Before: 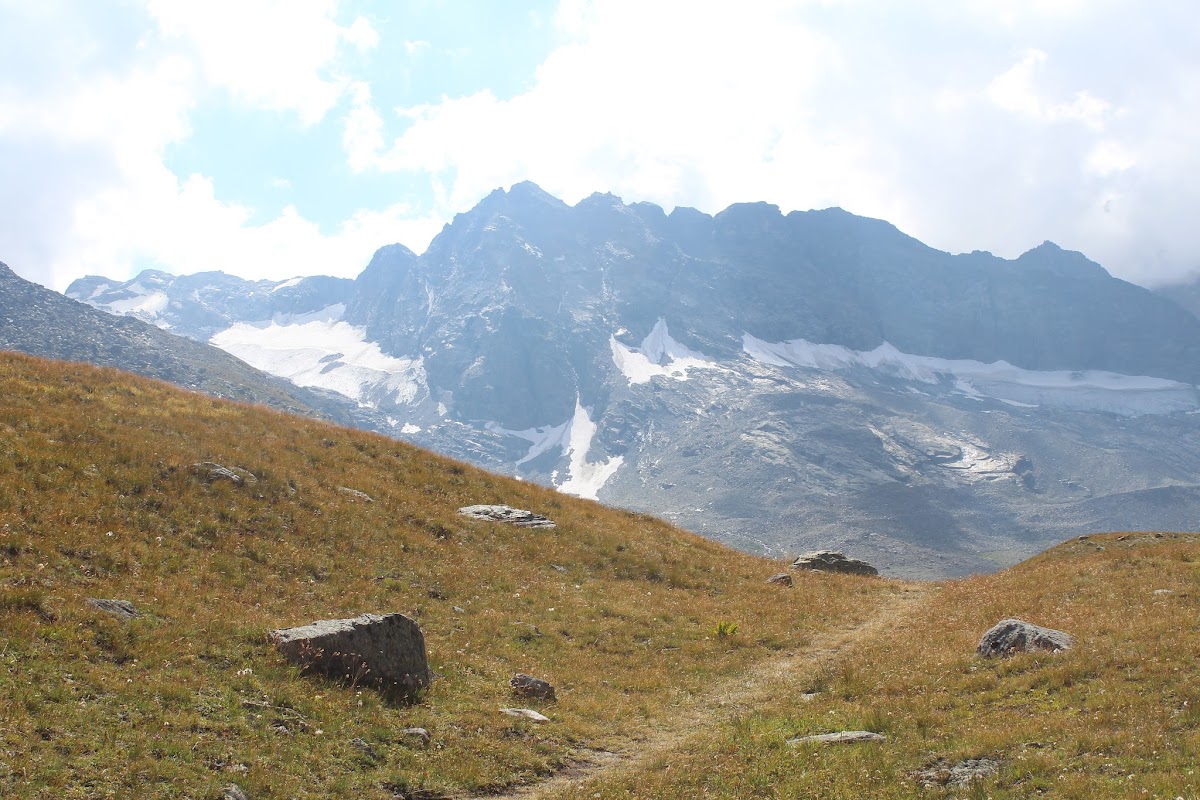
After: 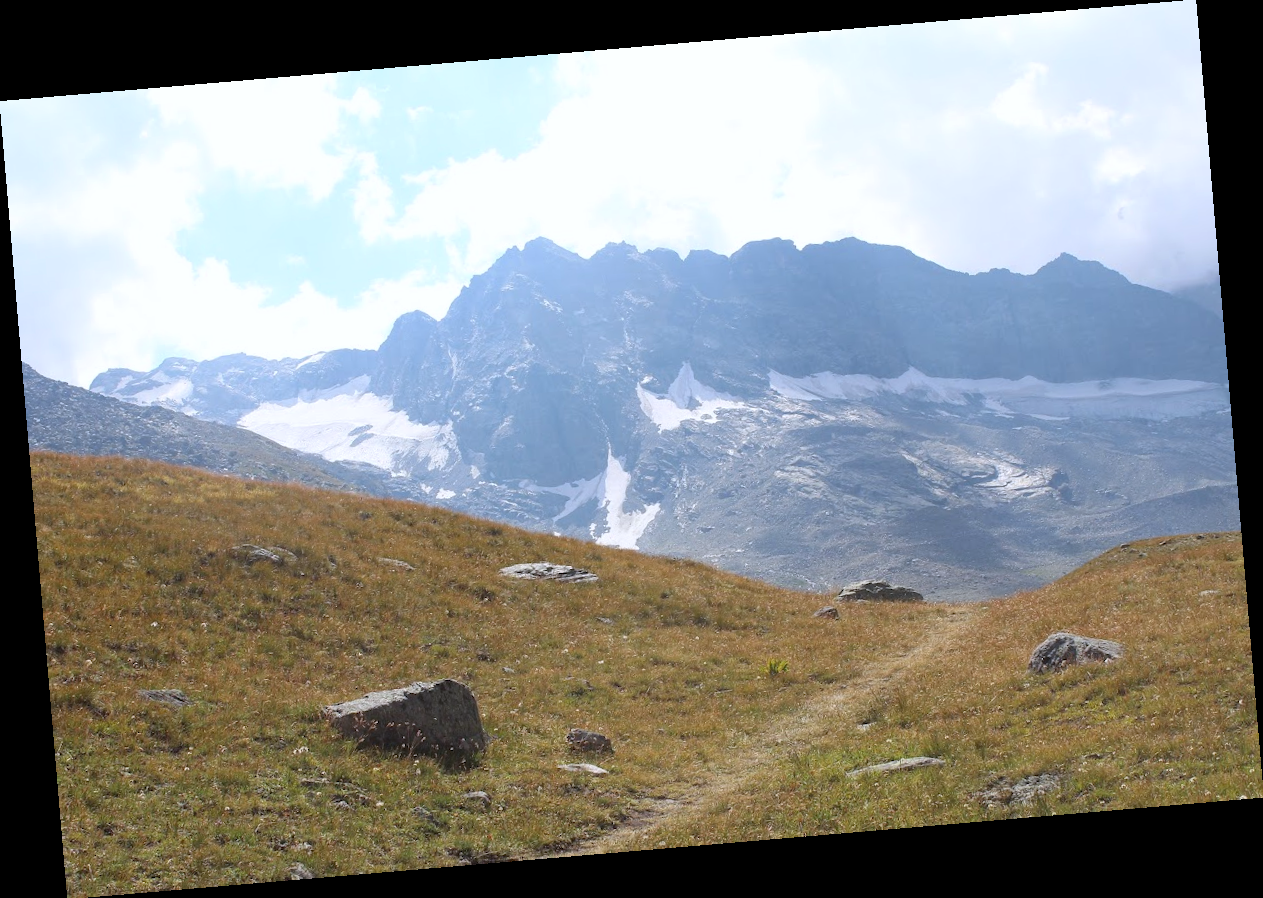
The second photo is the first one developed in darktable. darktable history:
white balance: red 0.984, blue 1.059
rotate and perspective: rotation -4.86°, automatic cropping off
